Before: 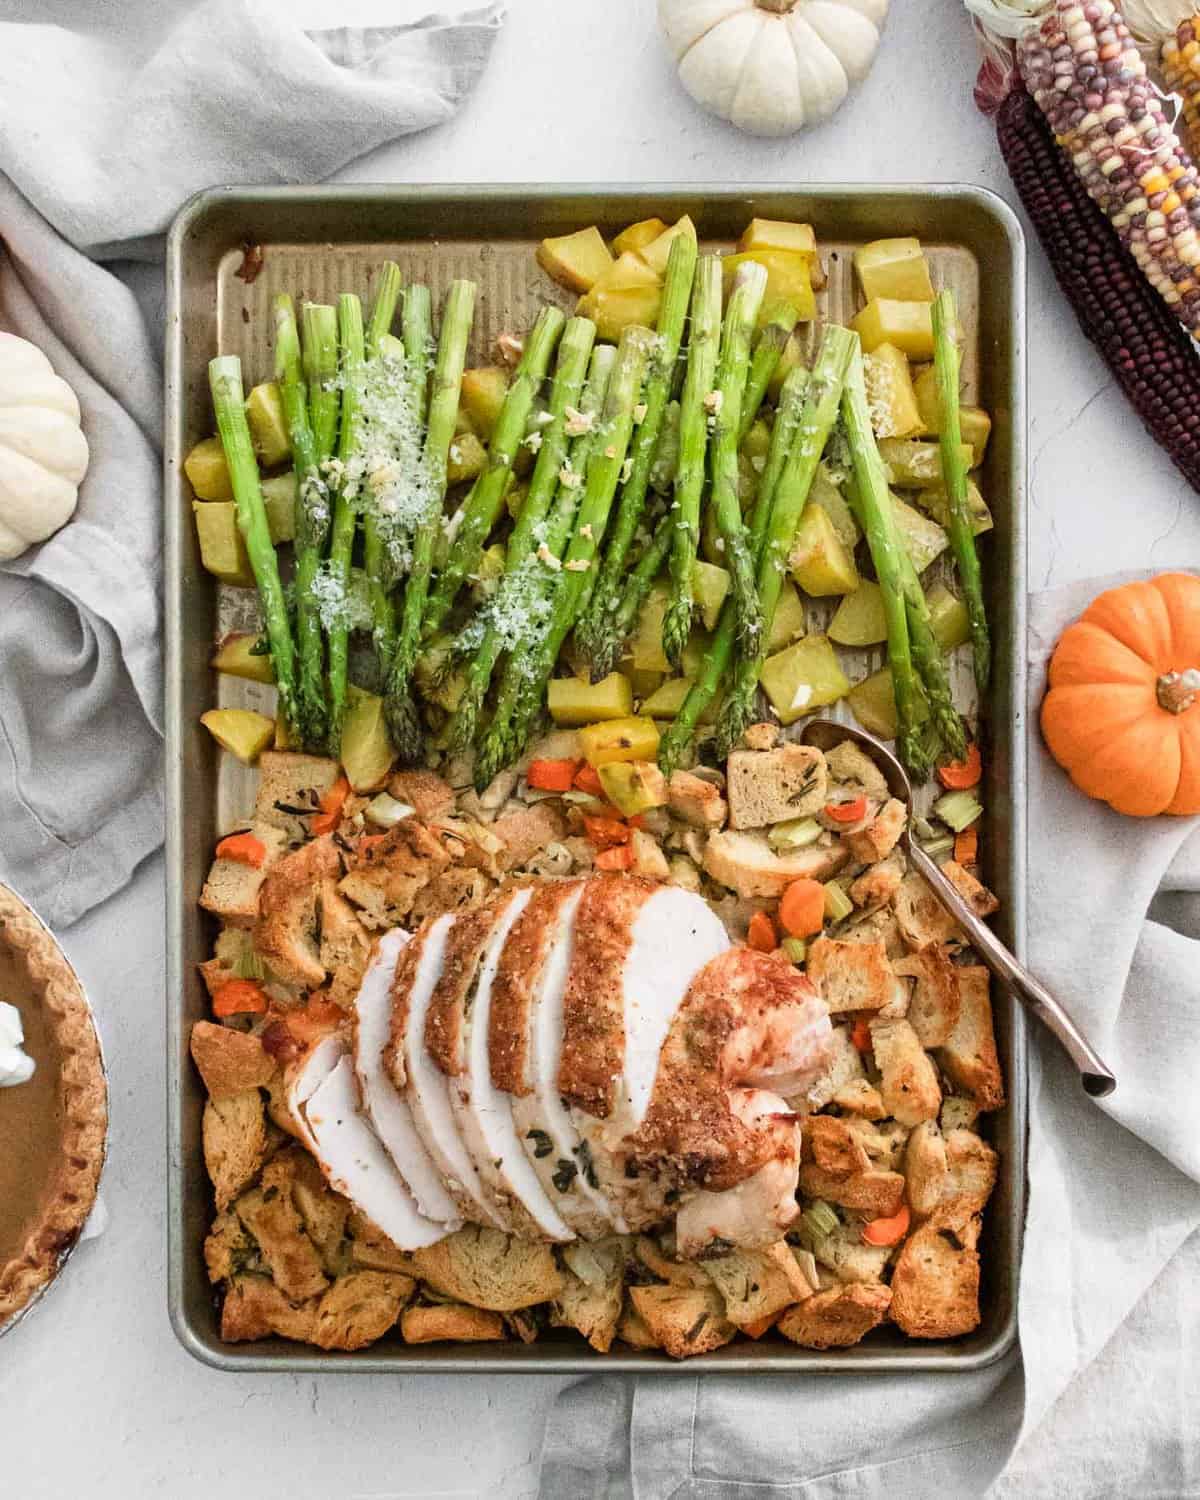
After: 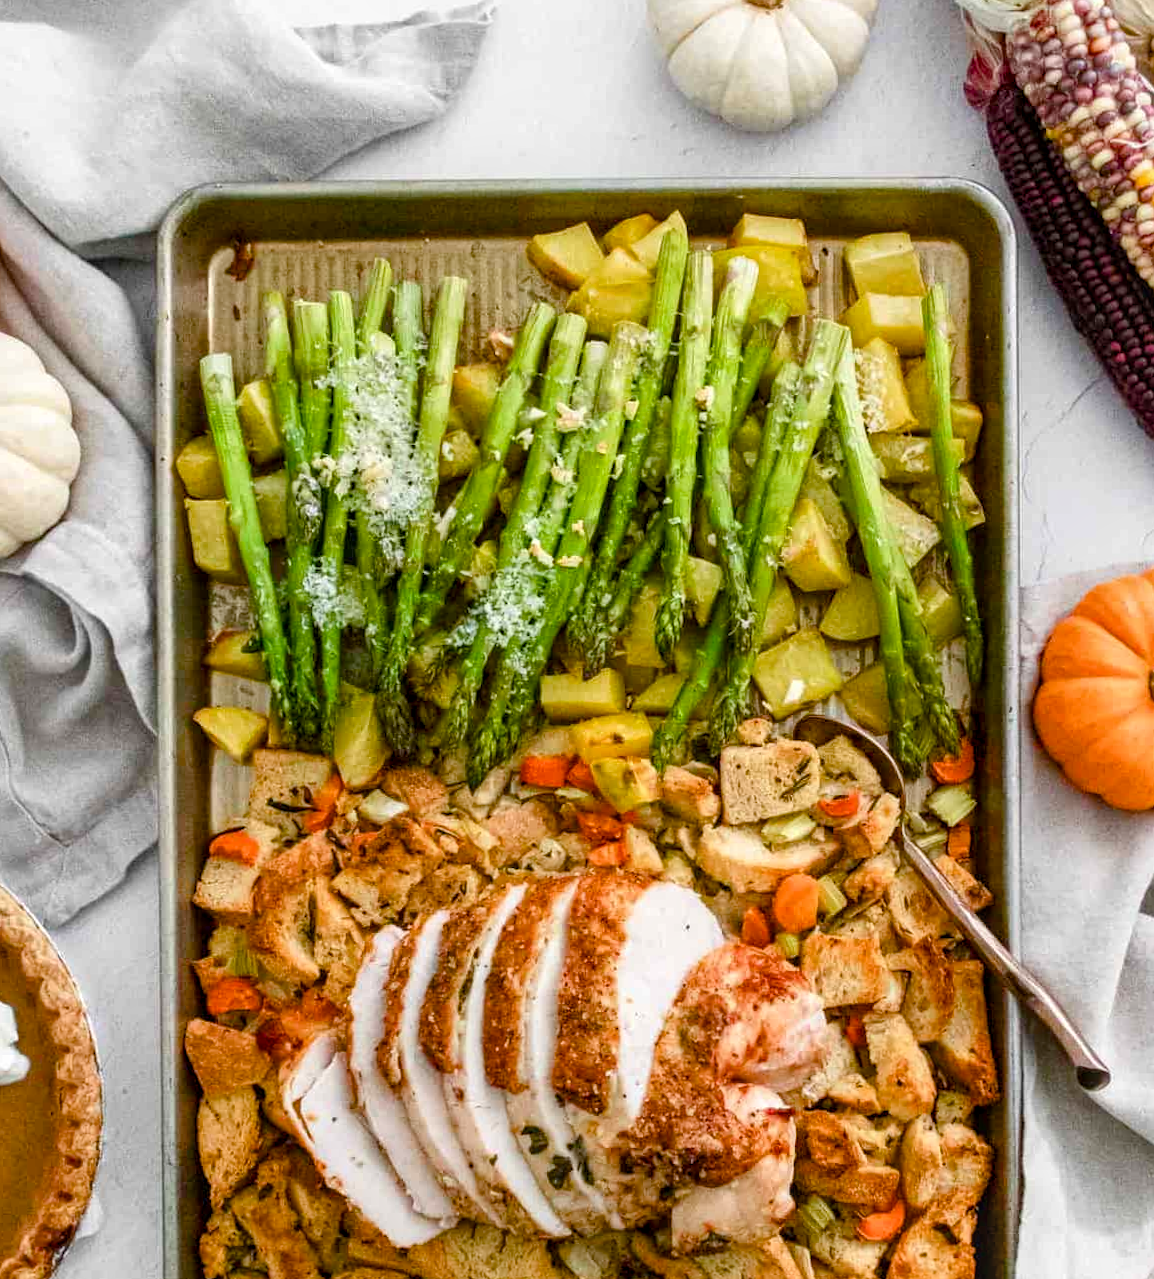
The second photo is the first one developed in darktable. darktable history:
crop and rotate: angle 0.268°, left 0.352%, right 2.852%, bottom 14.231%
color balance rgb: perceptual saturation grading › global saturation 46.173%, perceptual saturation grading › highlights -50.347%, perceptual saturation grading › shadows 31.072%, global vibrance 20%
local contrast: on, module defaults
